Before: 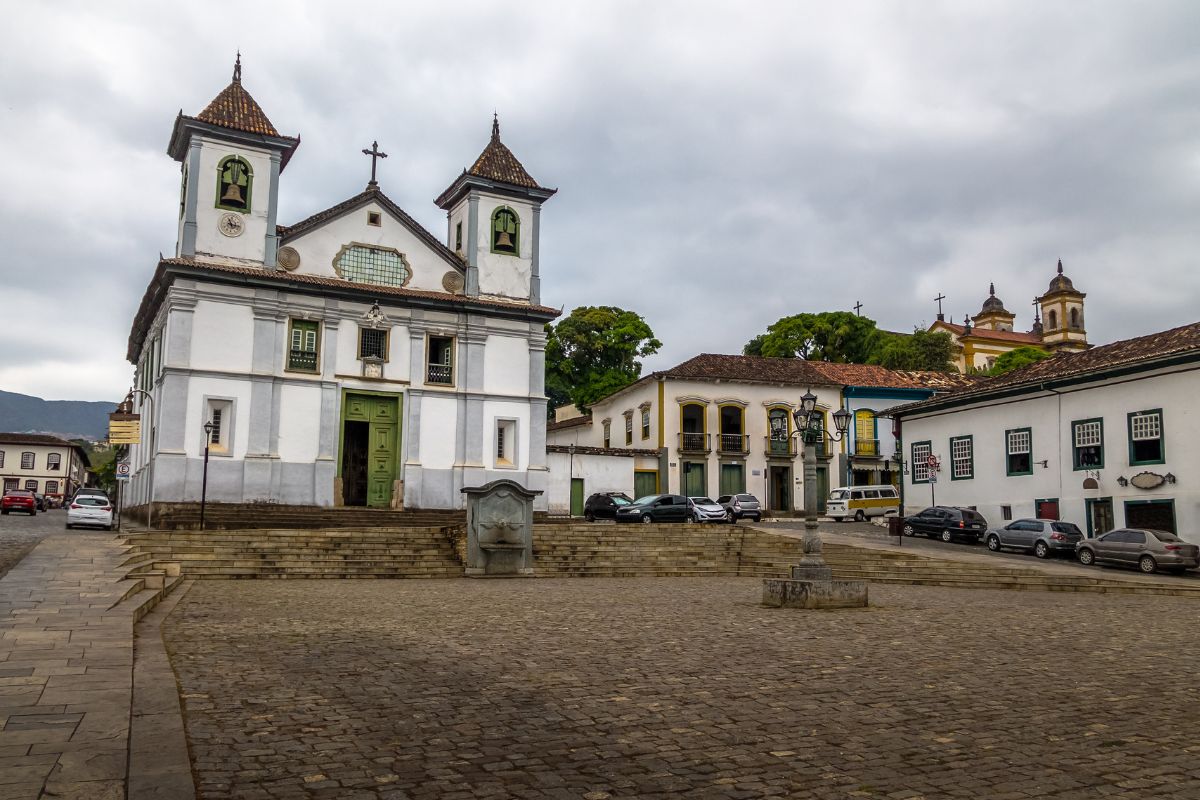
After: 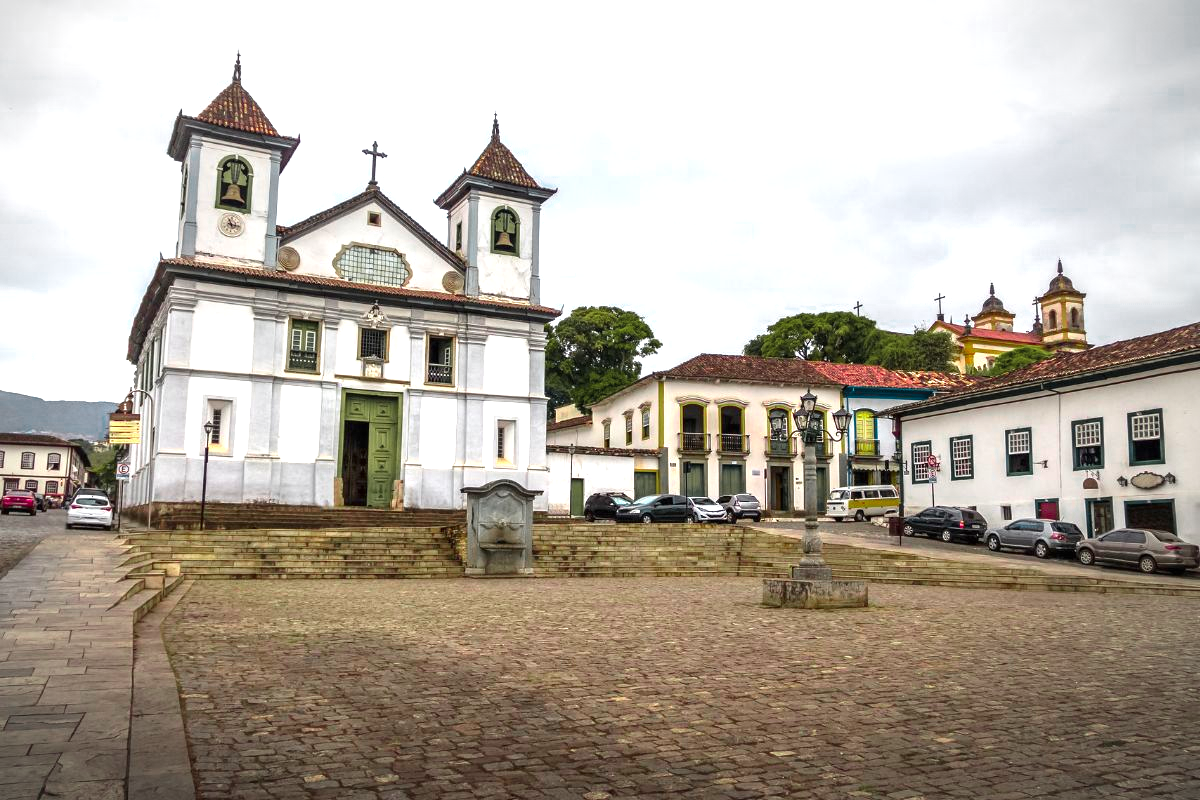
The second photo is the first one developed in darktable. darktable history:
exposure: black level correction 0, exposure 1.388 EV, compensate exposure bias true, compensate highlight preservation false
color zones: curves: ch0 [(0, 0.533) (0.126, 0.533) (0.234, 0.533) (0.368, 0.357) (0.5, 0.5) (0.625, 0.5) (0.74, 0.637) (0.875, 0.5)]; ch1 [(0.004, 0.708) (0.129, 0.662) (0.25, 0.5) (0.375, 0.331) (0.496, 0.396) (0.625, 0.649) (0.739, 0.26) (0.875, 0.5) (1, 0.478)]; ch2 [(0, 0.409) (0.132, 0.403) (0.236, 0.558) (0.379, 0.448) (0.5, 0.5) (0.625, 0.5) (0.691, 0.39) (0.875, 0.5)]
graduated density: rotation 5.63°, offset 76.9
vignetting: fall-off radius 60%, automatic ratio true
